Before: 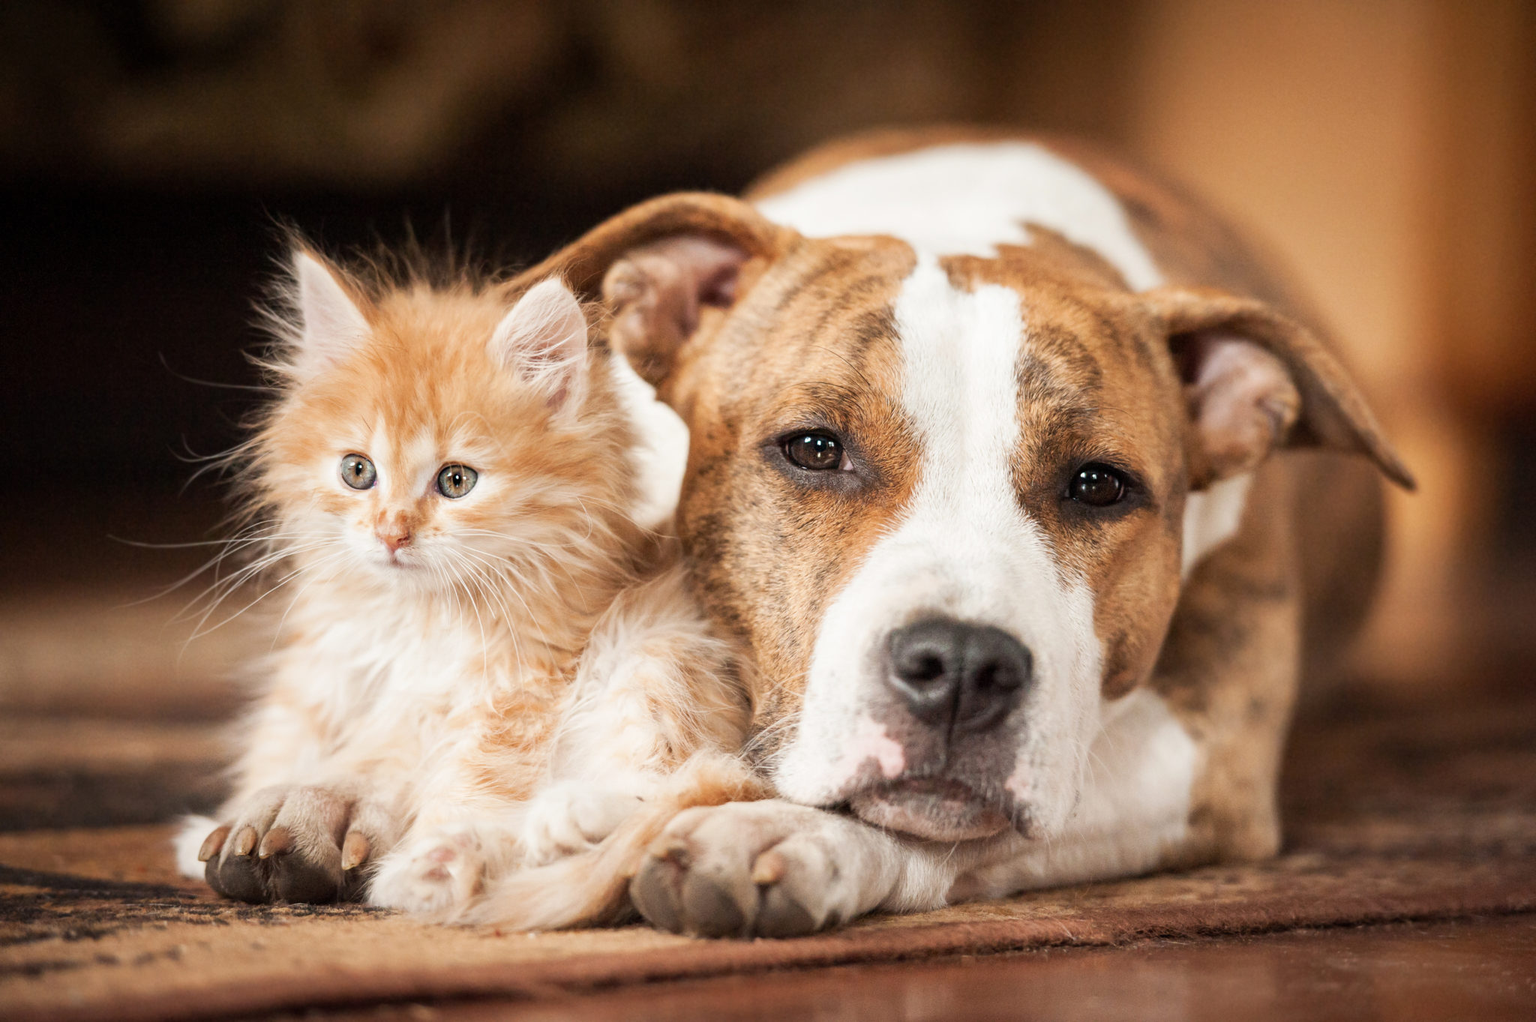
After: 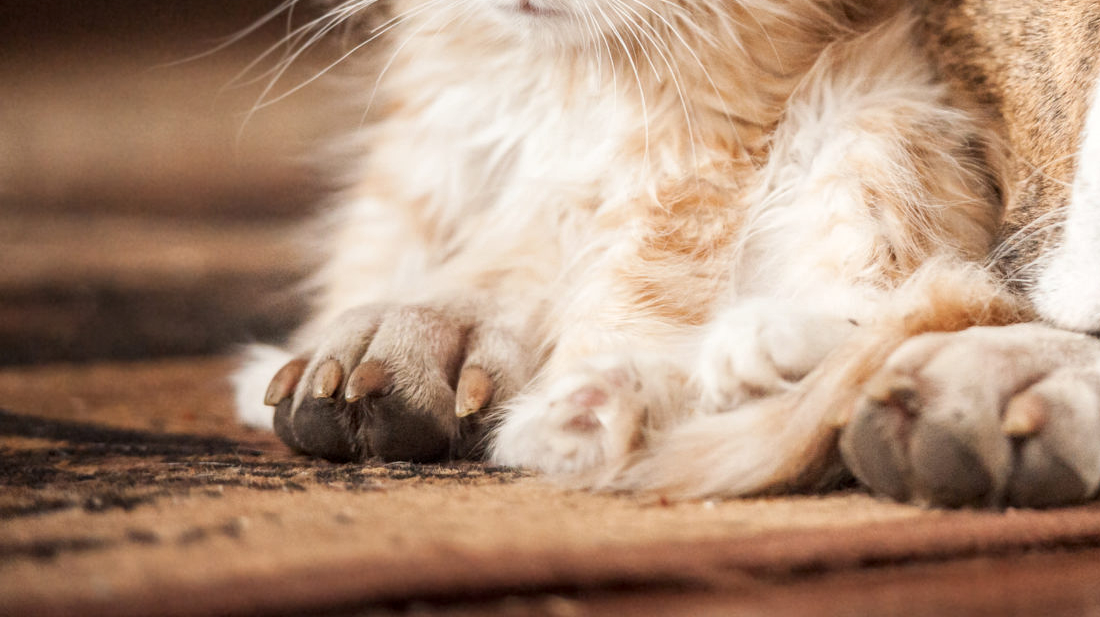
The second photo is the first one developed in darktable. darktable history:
local contrast: on, module defaults
crop and rotate: top 54.583%, right 46.251%, bottom 0.113%
